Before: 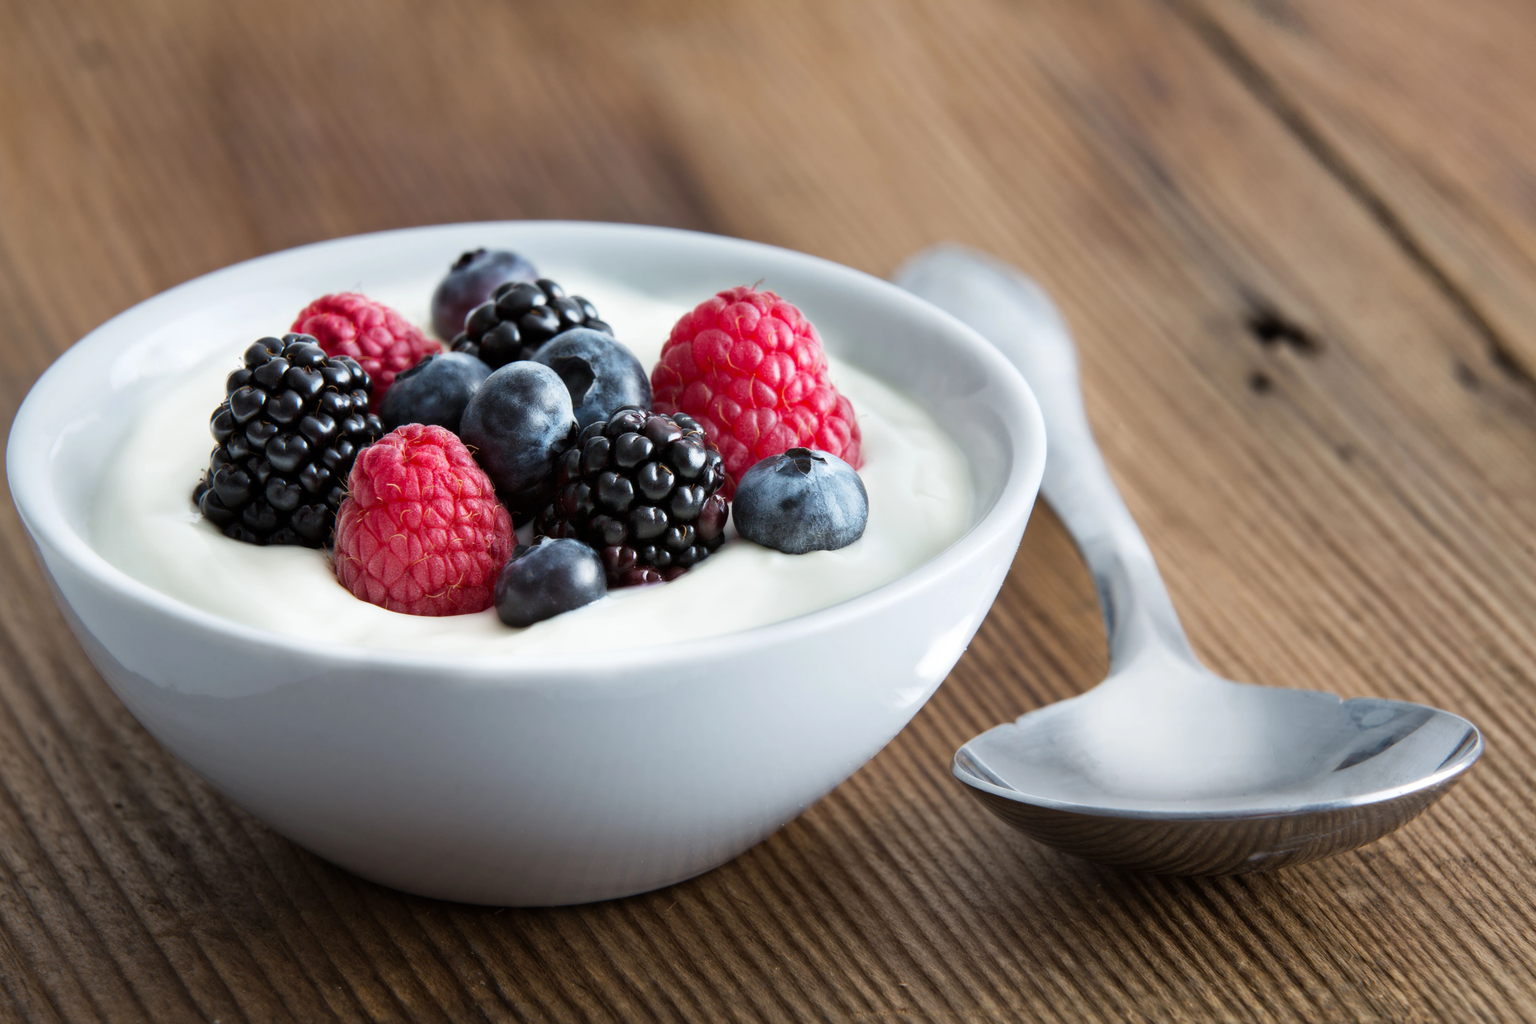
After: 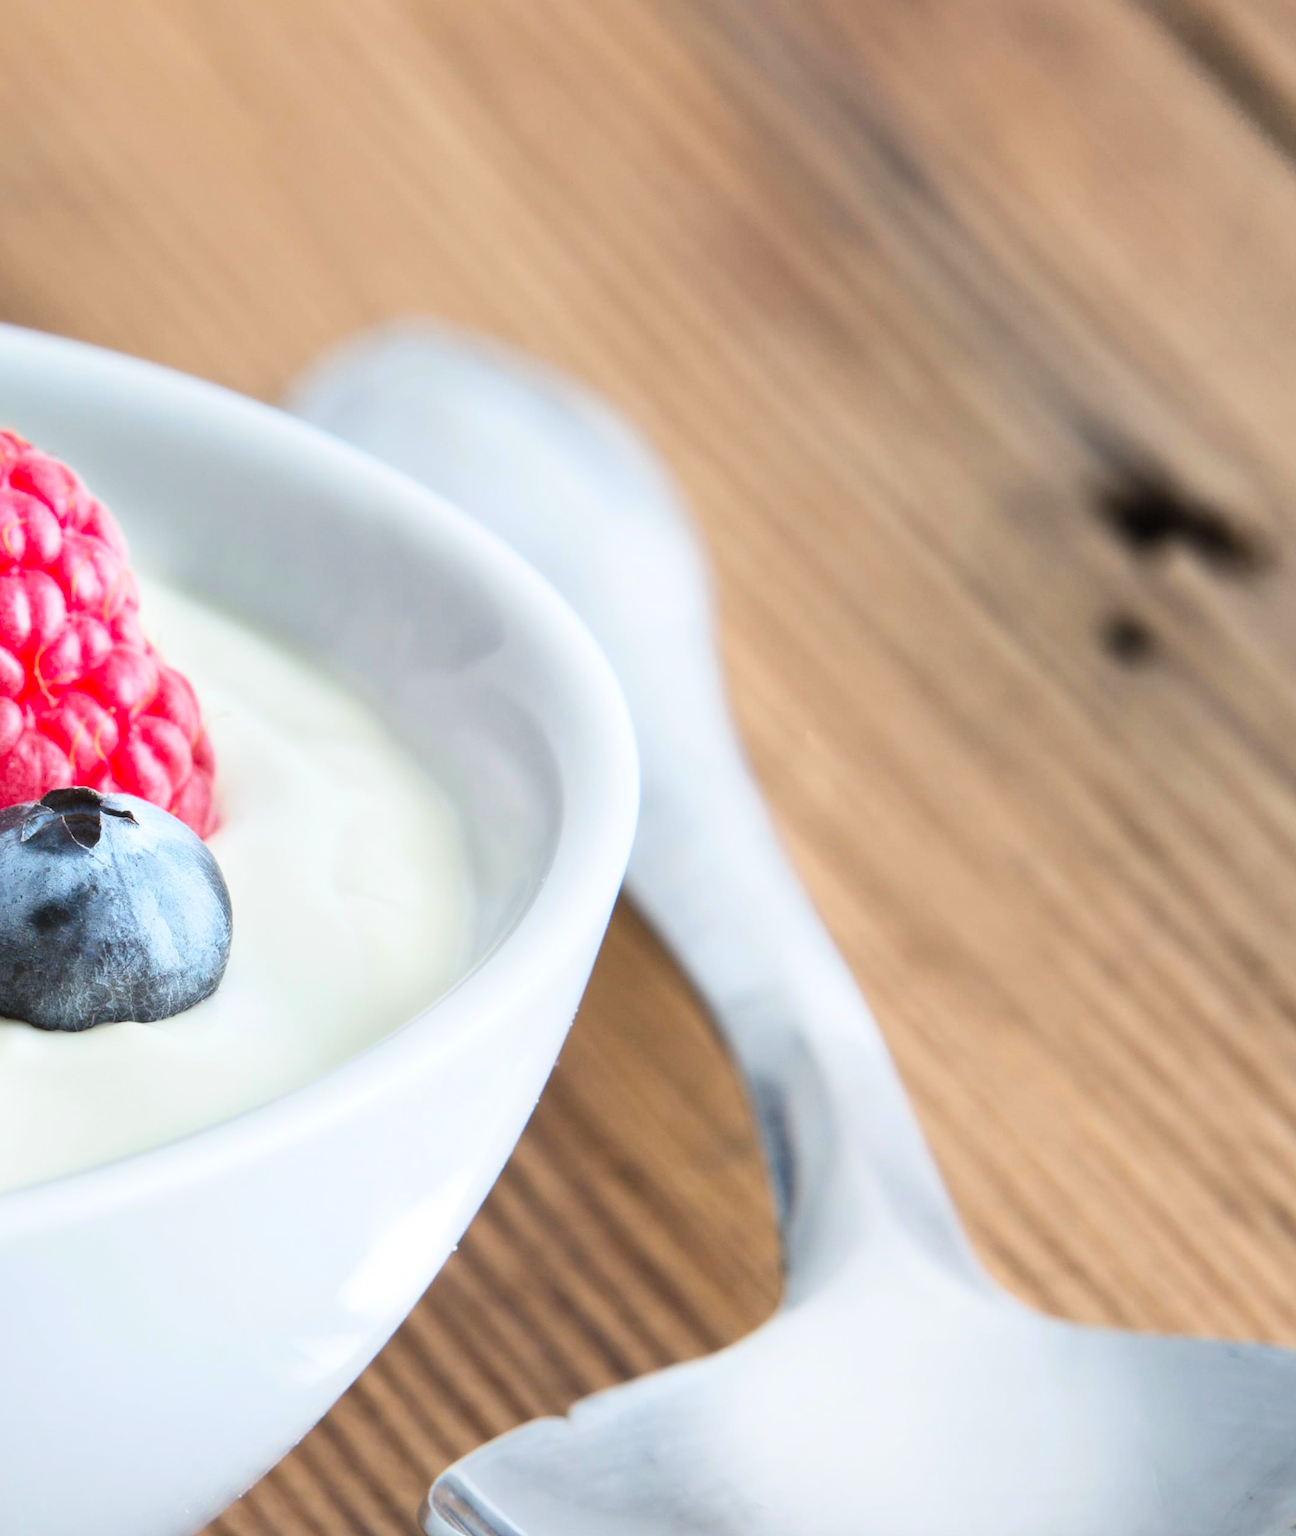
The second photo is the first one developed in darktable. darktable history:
crop and rotate: left 49.936%, top 10.094%, right 13.136%, bottom 24.256%
contrast brightness saturation: contrast 0.2, brightness 0.16, saturation 0.22
